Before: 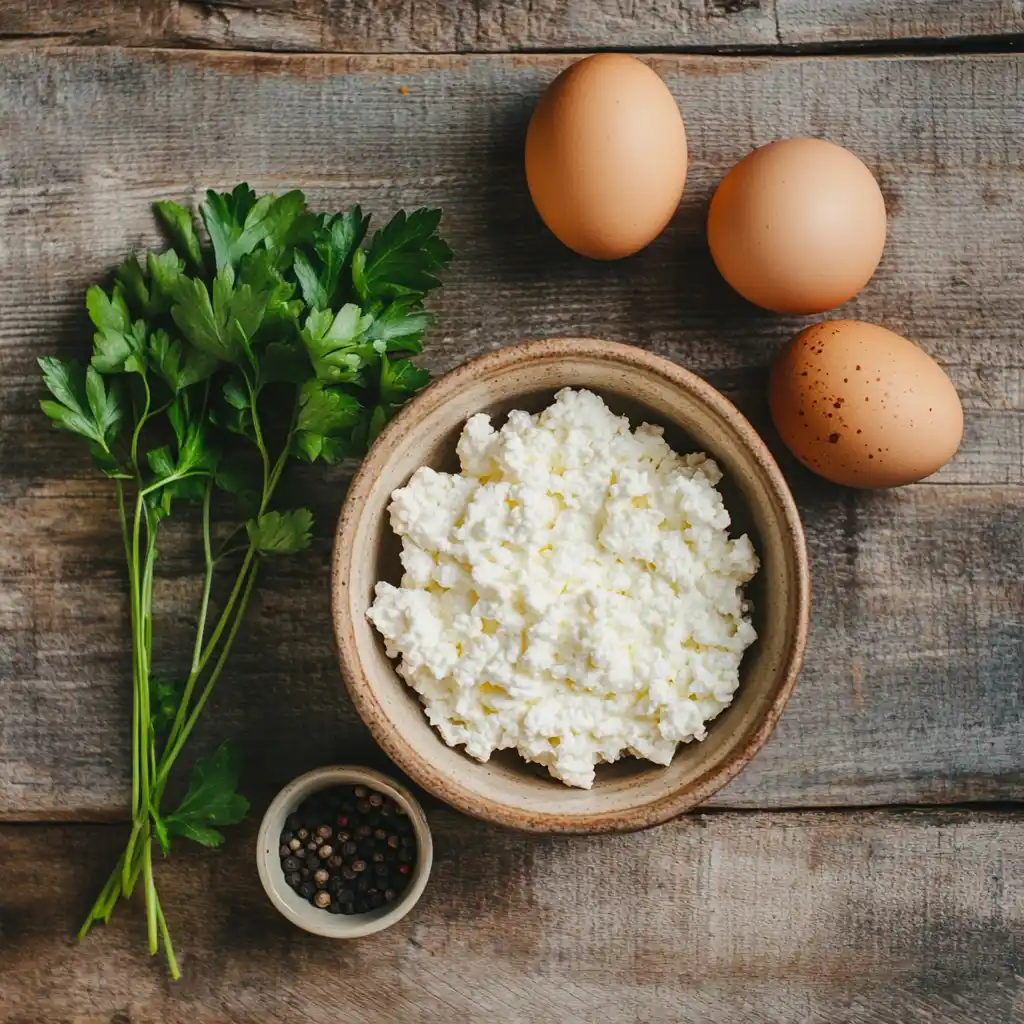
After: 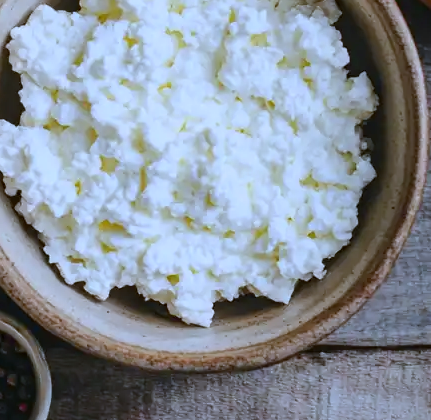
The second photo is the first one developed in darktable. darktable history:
crop: left 37.221%, top 45.169%, right 20.63%, bottom 13.777%
white balance: red 0.871, blue 1.249
exposure: exposure -0.151 EV, compensate highlight preservation false
